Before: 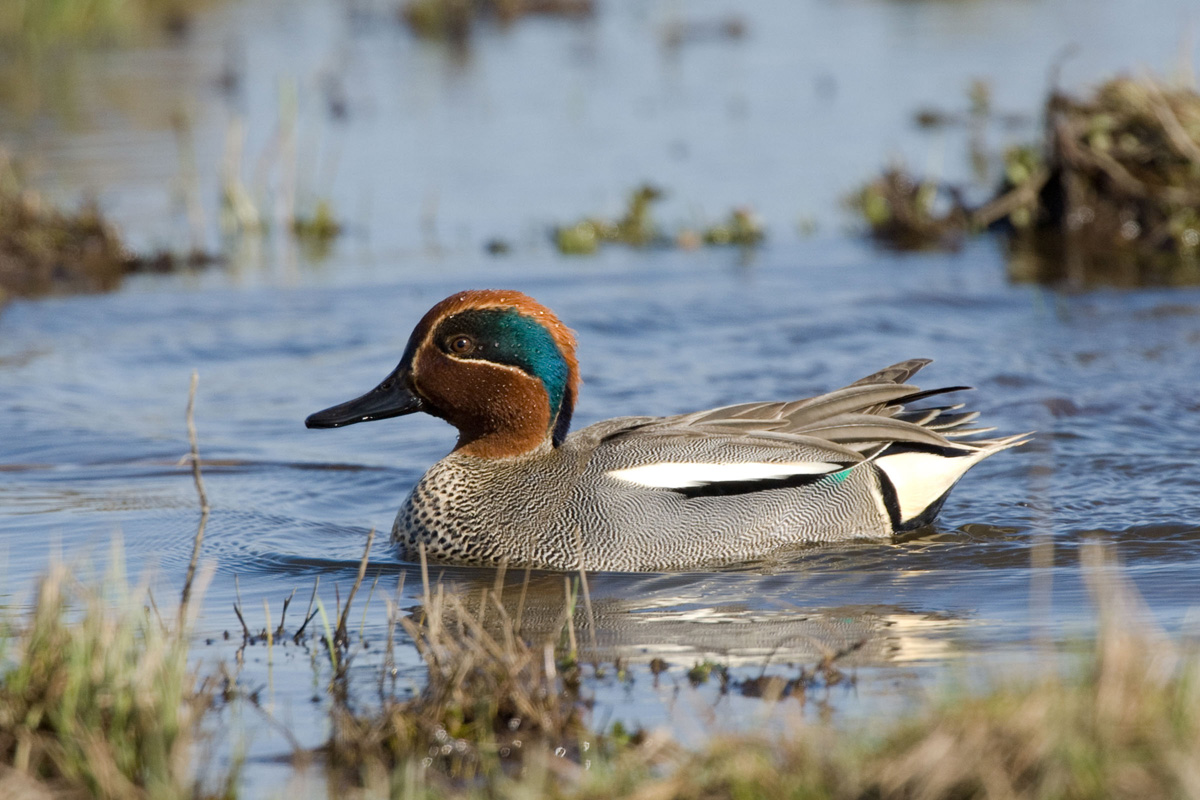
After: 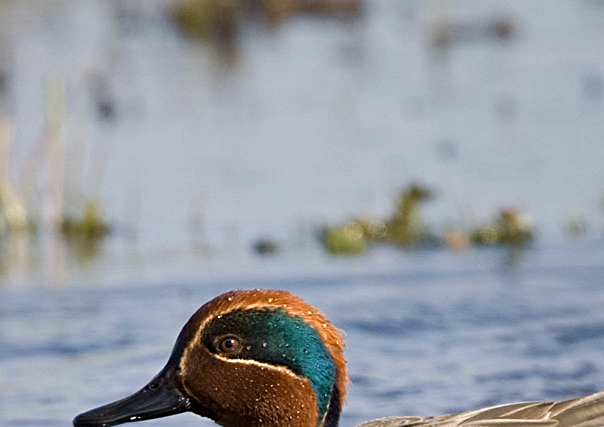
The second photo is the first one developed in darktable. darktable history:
shadows and highlights: radius 171.7, shadows 26.28, white point adjustment 3.23, highlights -68.1, soften with gaussian
crop: left 19.411%, right 30.234%, bottom 46.584%
exposure: exposure 0.153 EV, compensate highlight preservation false
sharpen: on, module defaults
color correction: highlights a* 3.67, highlights b* 5.1
